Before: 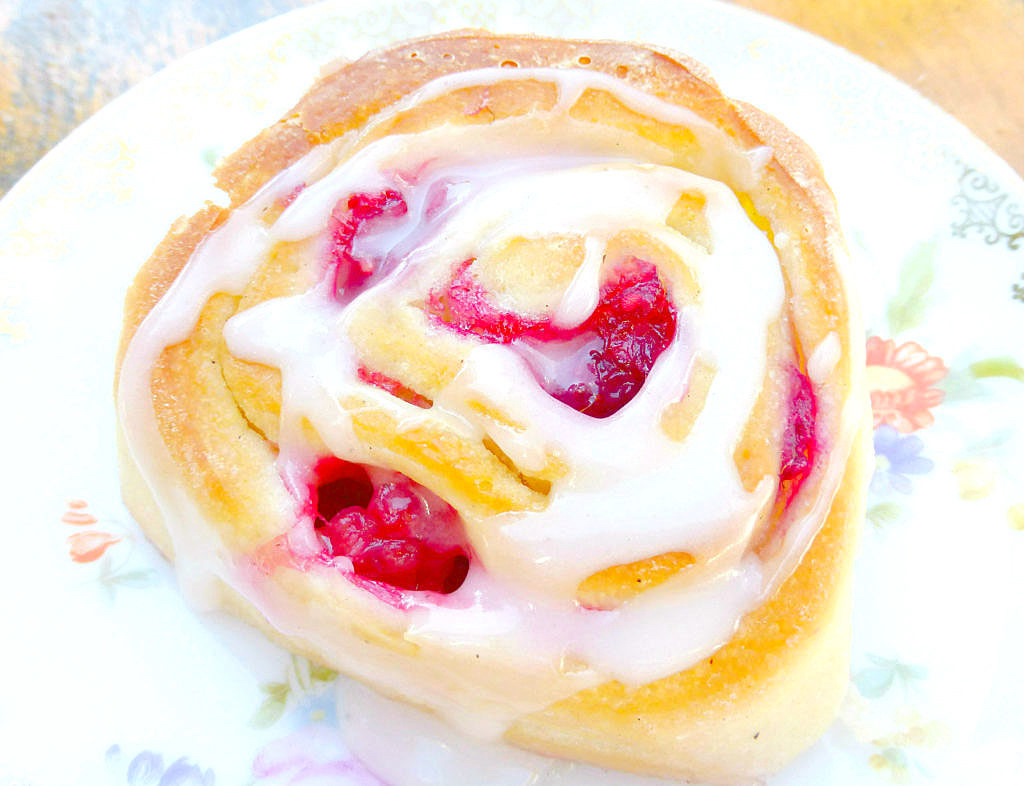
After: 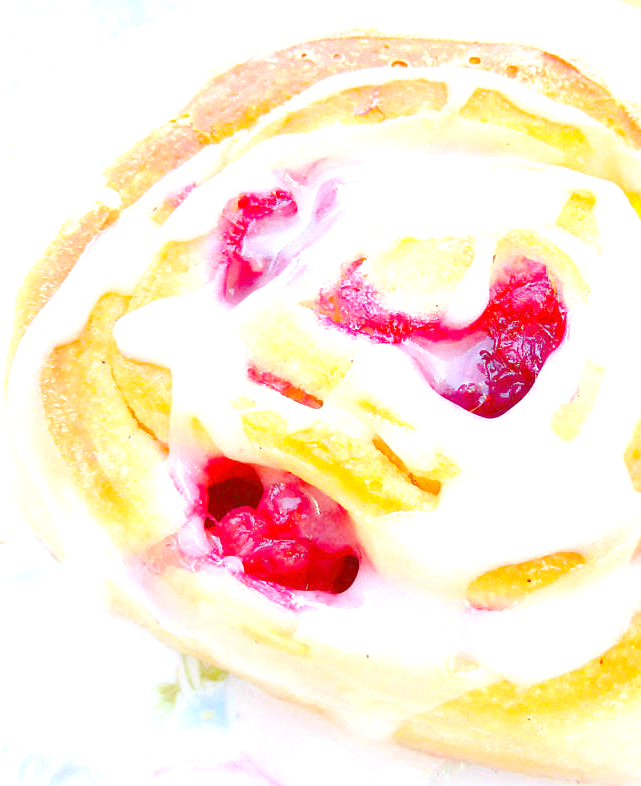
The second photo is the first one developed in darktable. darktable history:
crop: left 10.83%, right 26.537%
tone equalizer: on, module defaults
exposure: exposure 0.51 EV, compensate highlight preservation false
